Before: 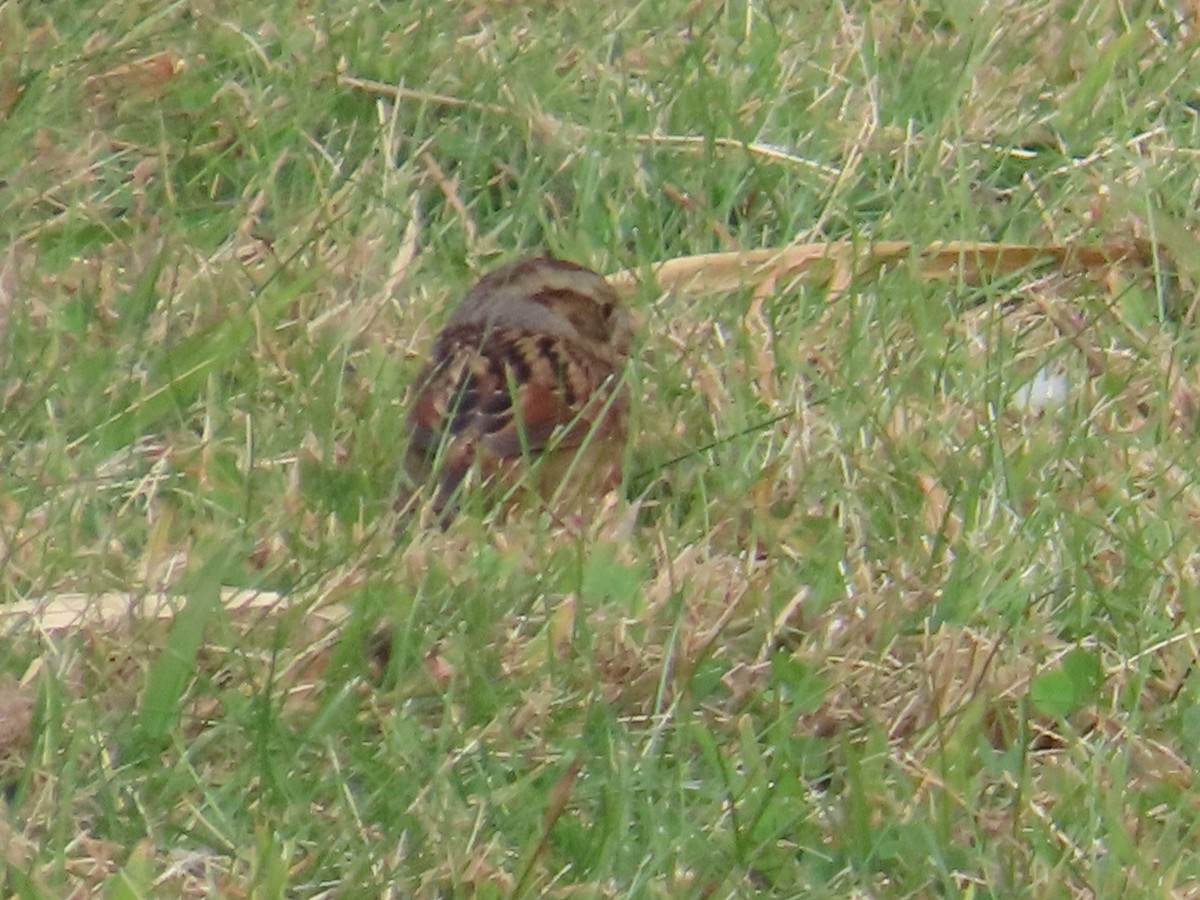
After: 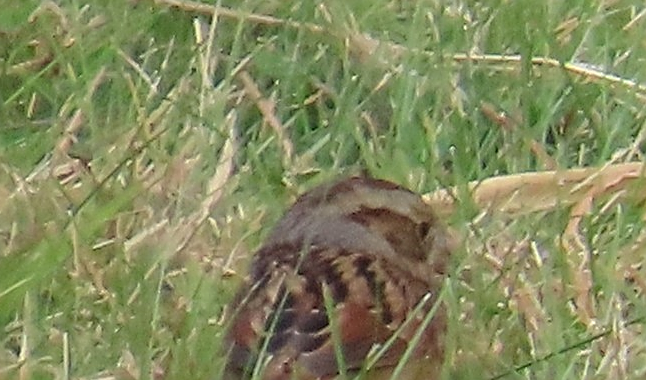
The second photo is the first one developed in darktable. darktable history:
sharpen: amount 0.901
crop: left 15.306%, top 9.065%, right 30.789%, bottom 48.638%
